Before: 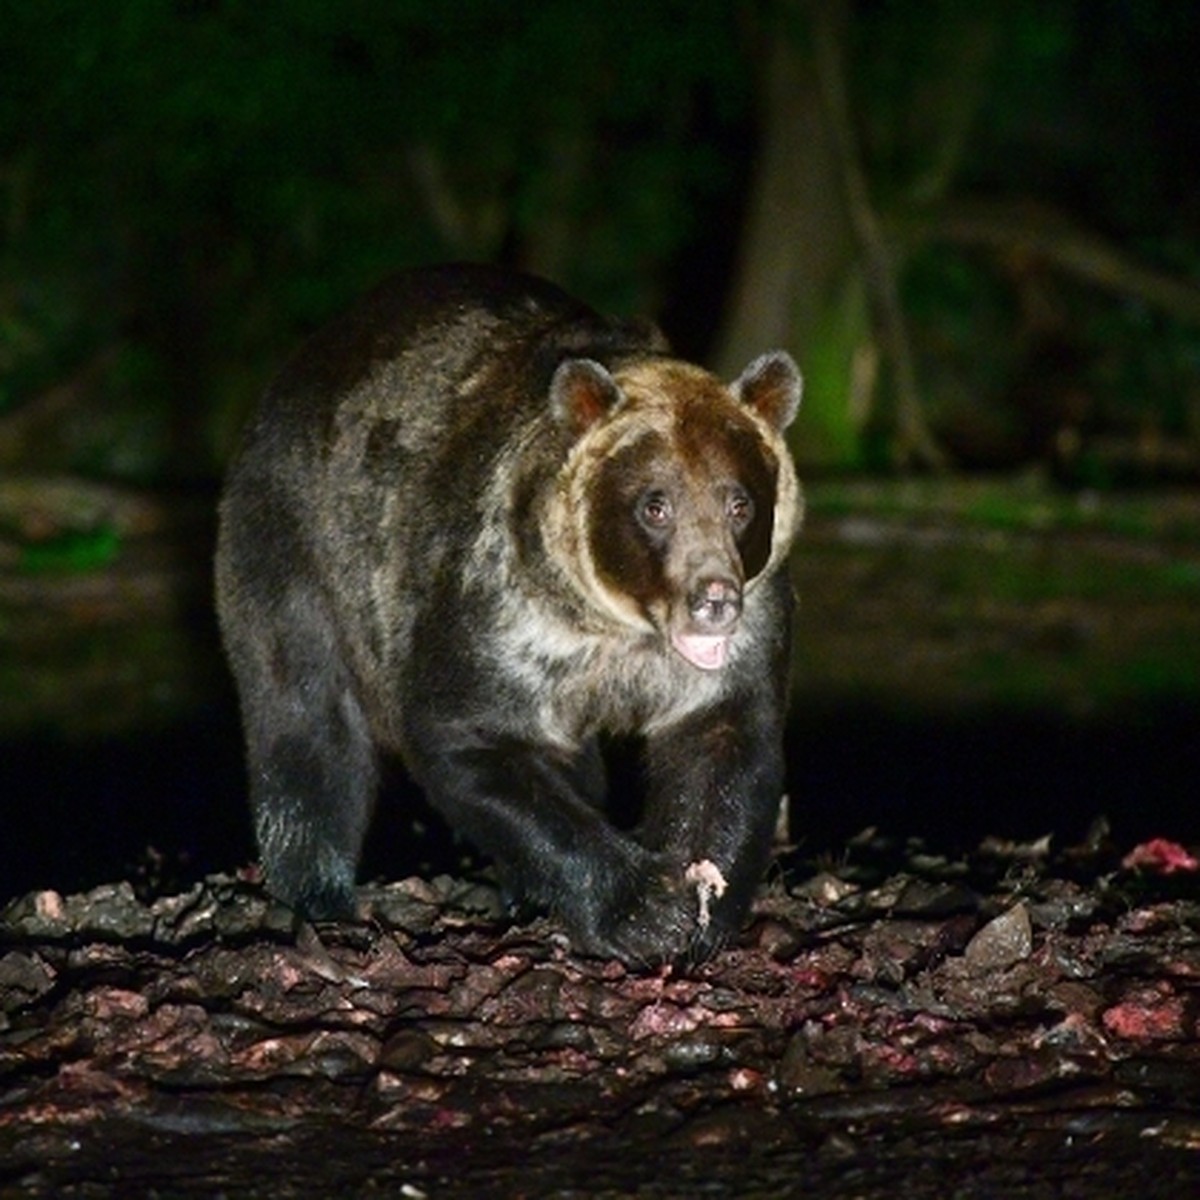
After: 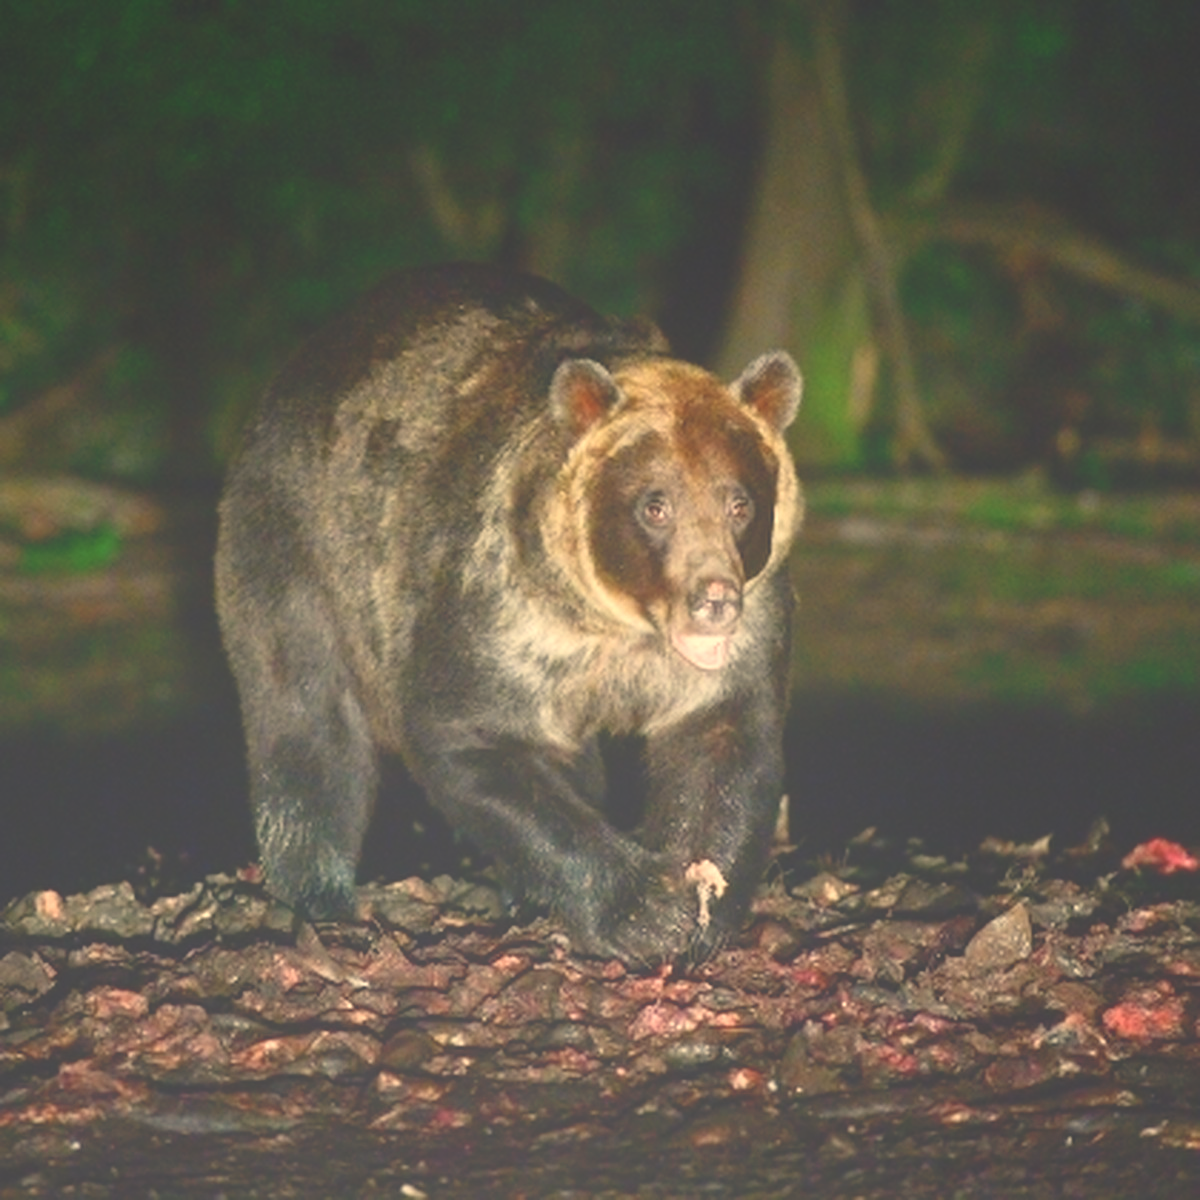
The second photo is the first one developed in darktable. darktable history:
white balance: red 1.123, blue 0.83
bloom: size 85%, threshold 5%, strength 85%
